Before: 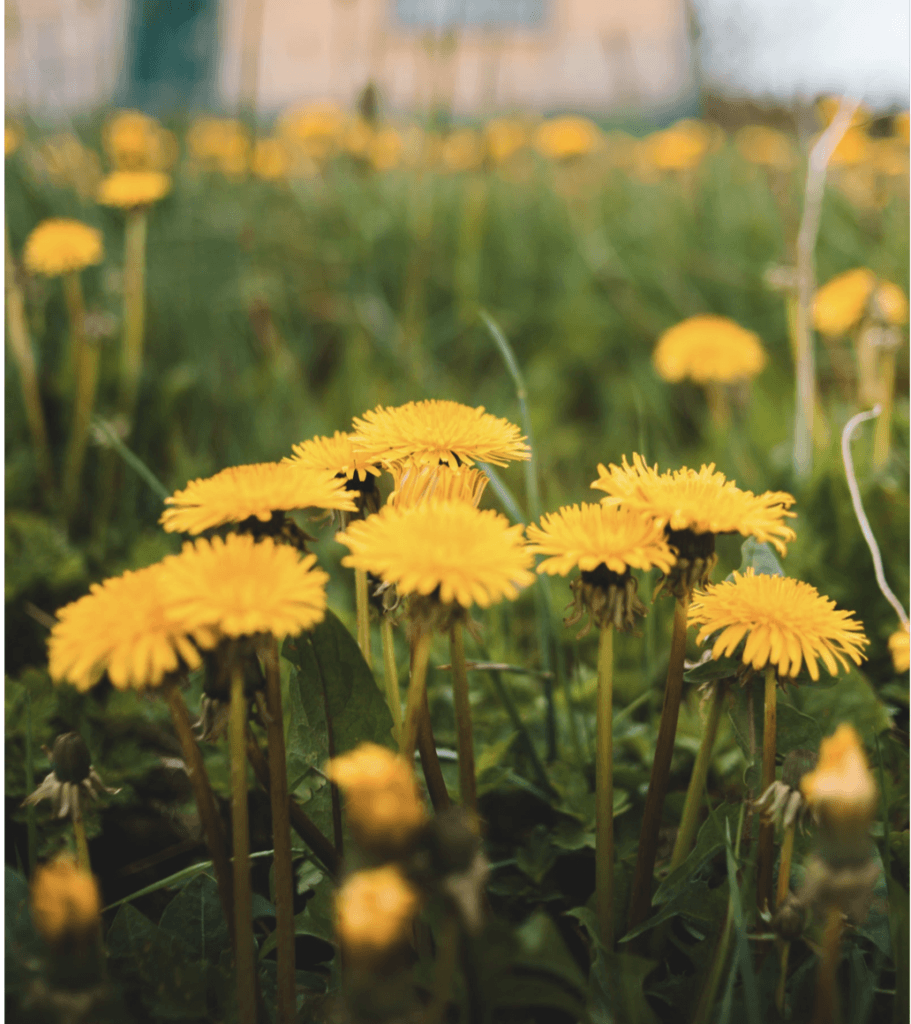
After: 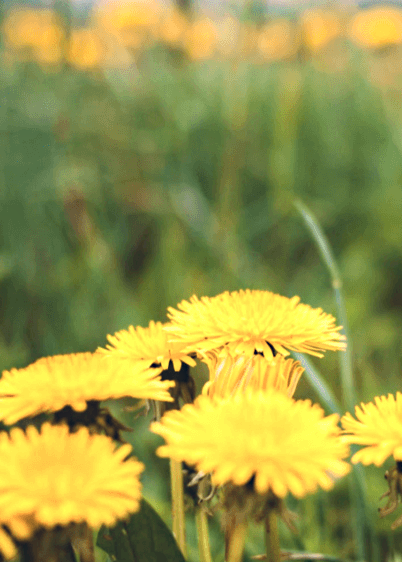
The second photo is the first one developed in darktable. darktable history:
exposure: exposure 0.697 EV, compensate highlight preservation false
crop: left 20.379%, top 10.832%, right 35.455%, bottom 34.235%
haze removal: compatibility mode true, adaptive false
